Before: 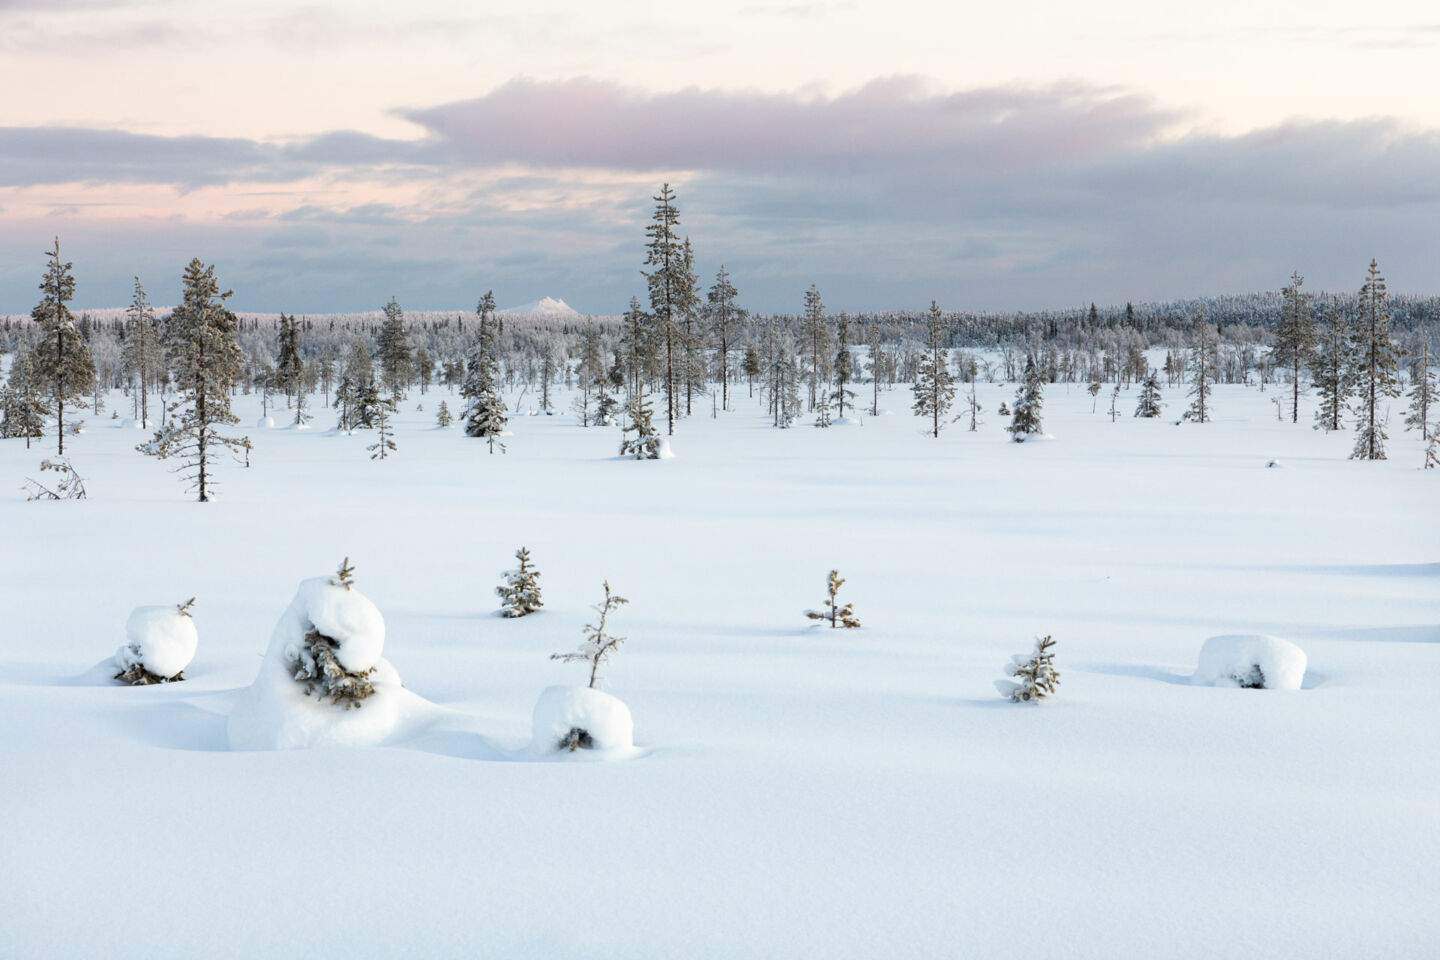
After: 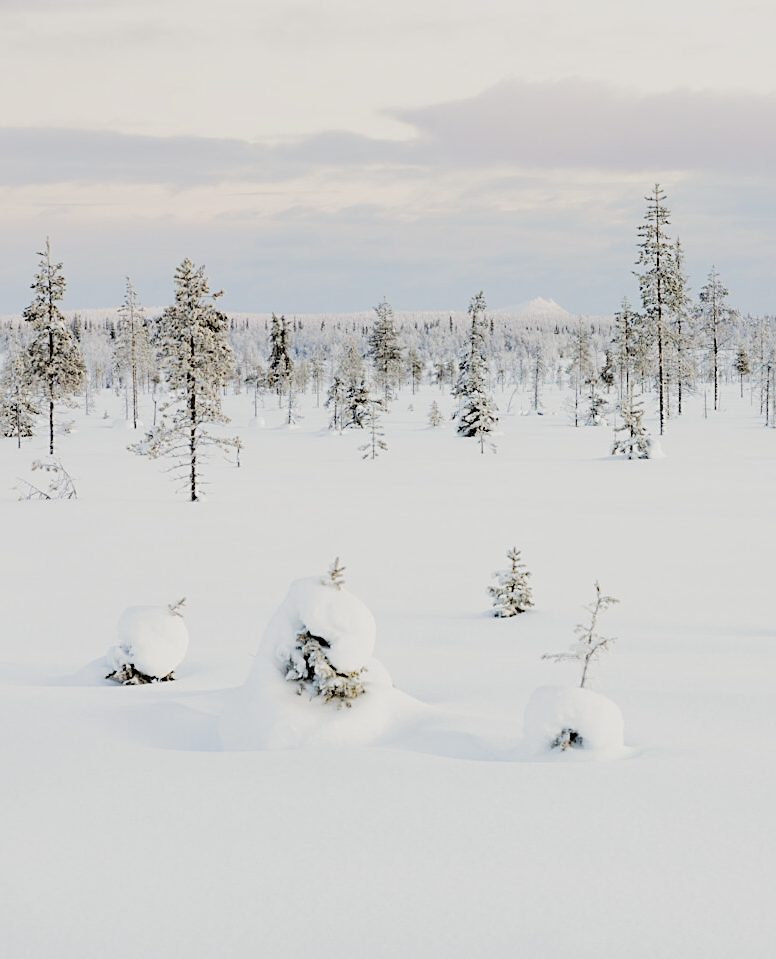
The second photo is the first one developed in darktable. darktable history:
tone equalizer: -7 EV 0.162 EV, -6 EV 0.591 EV, -5 EV 1.17 EV, -4 EV 1.34 EV, -3 EV 1.13 EV, -2 EV 0.6 EV, -1 EV 0.163 EV, edges refinement/feathering 500, mask exposure compensation -1.57 EV, preserve details no
sharpen: on, module defaults
exposure: black level correction -0.001, exposure 0.079 EV, compensate highlight preservation false
tone curve: curves: ch0 [(0, 0) (0.068, 0.031) (0.175, 0.139) (0.32, 0.345) (0.495, 0.544) (0.748, 0.762) (0.993, 0.954)]; ch1 [(0, 0) (0.294, 0.184) (0.34, 0.303) (0.371, 0.344) (0.441, 0.408) (0.477, 0.474) (0.499, 0.5) (0.529, 0.523) (0.677, 0.762) (1, 1)]; ch2 [(0, 0) (0.431, 0.419) (0.495, 0.502) (0.524, 0.534) (0.557, 0.56) (0.634, 0.654) (0.728, 0.722) (1, 1)], color space Lab, independent channels
filmic rgb: black relative exposure -7.65 EV, white relative exposure 4.56 EV, hardness 3.61, preserve chrominance RGB euclidean norm (legacy), color science v4 (2020)
crop: left 0.683%, right 45.382%, bottom 0.084%
local contrast: mode bilateral grid, contrast 20, coarseness 50, detail 119%, midtone range 0.2
